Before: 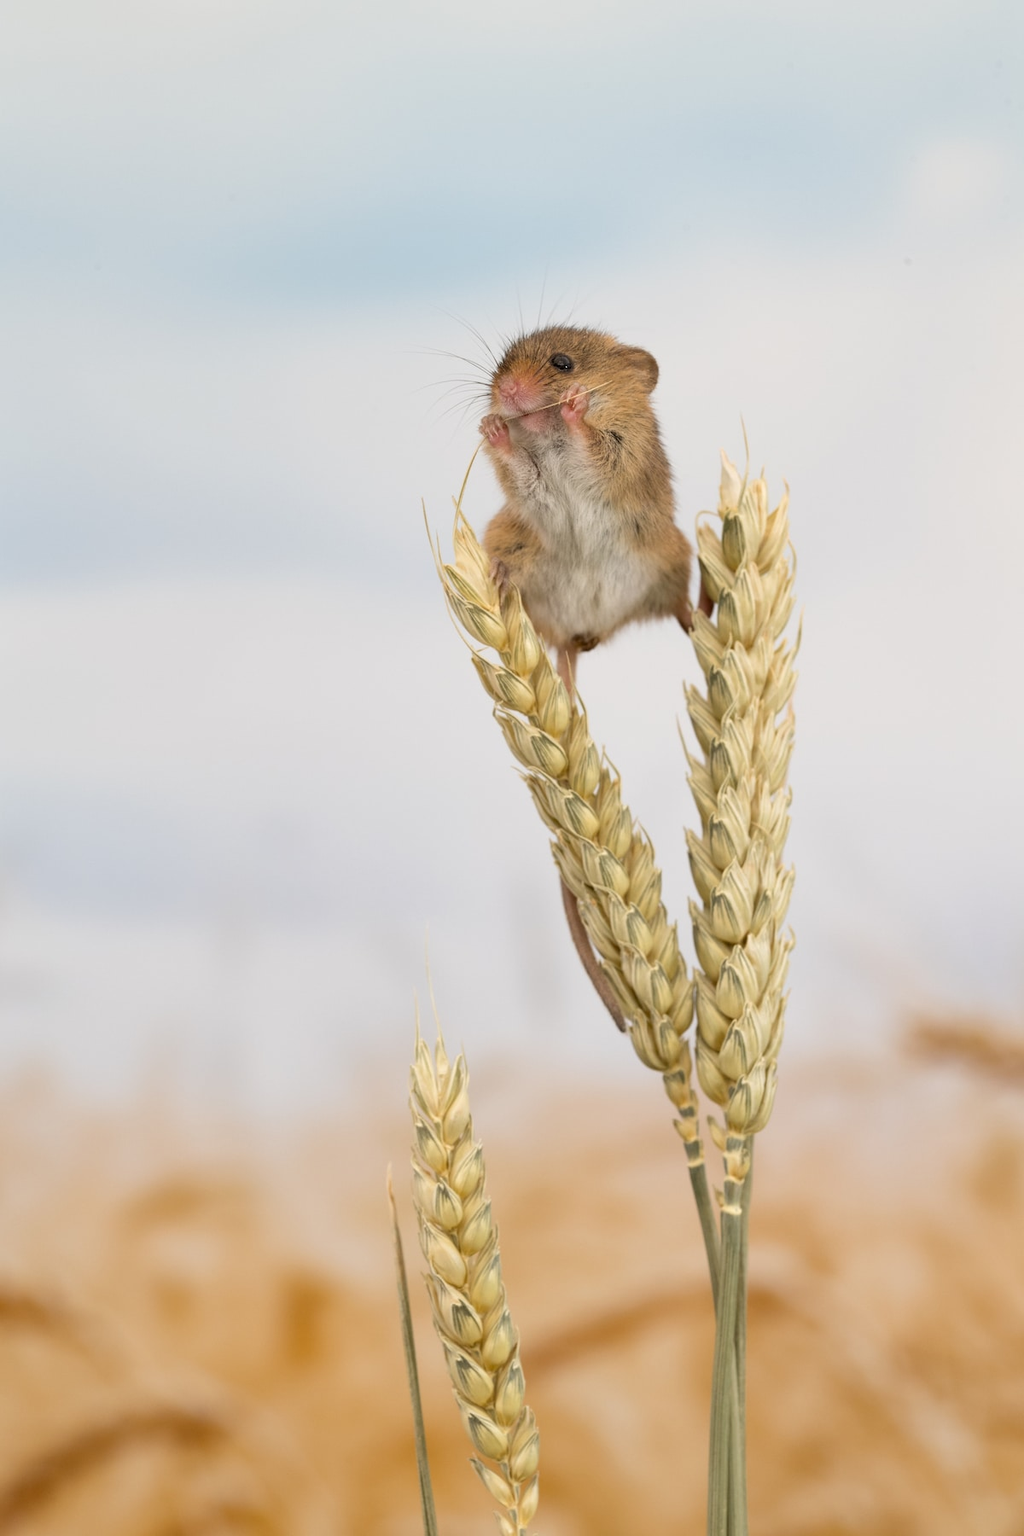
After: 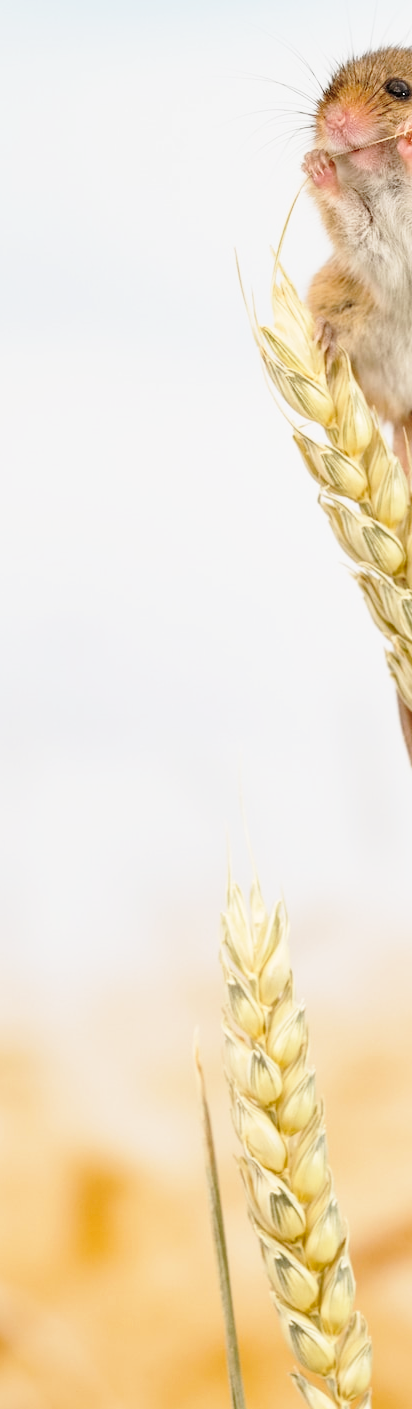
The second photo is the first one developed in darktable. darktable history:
crop and rotate: left 21.73%, top 18.688%, right 43.854%, bottom 2.989%
base curve: curves: ch0 [(0, 0) (0.028, 0.03) (0.121, 0.232) (0.46, 0.748) (0.859, 0.968) (1, 1)], preserve colors none
